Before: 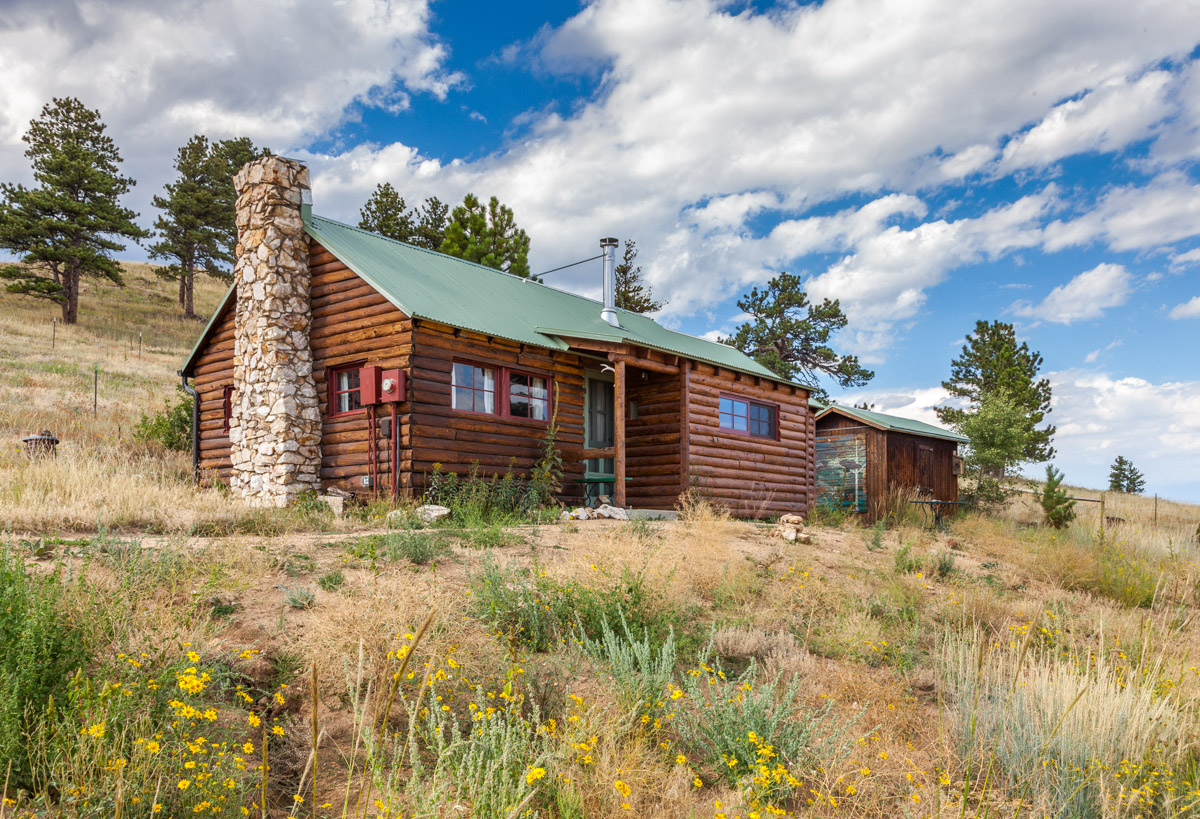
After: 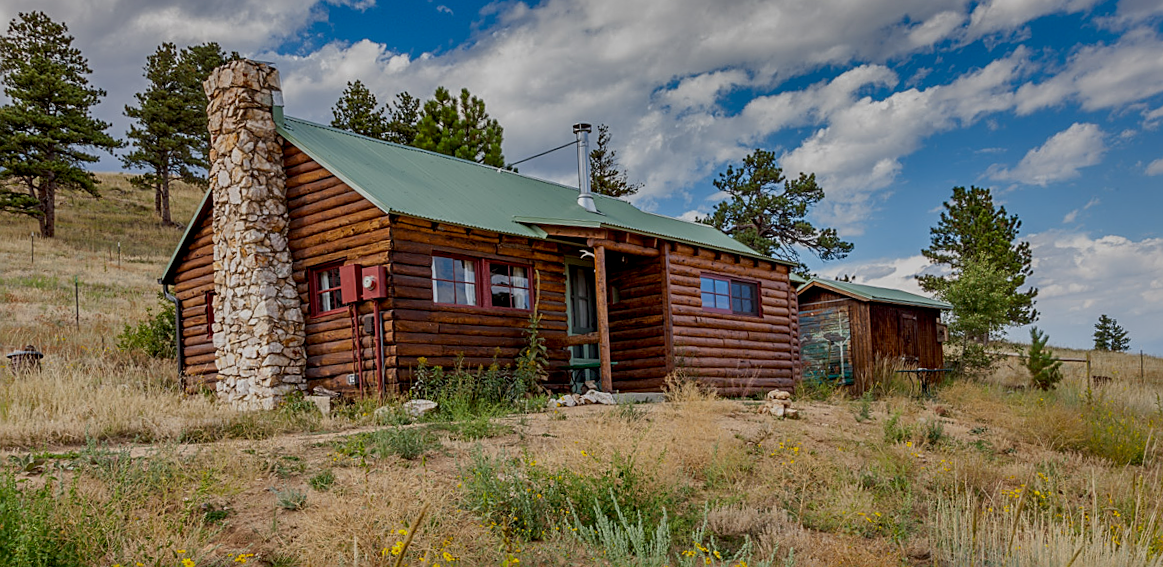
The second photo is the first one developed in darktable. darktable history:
crop: top 11.038%, bottom 13.962%
exposure: black level correction 0.011, exposure -0.478 EV, compensate highlight preservation false
sharpen: on, module defaults
rotate and perspective: rotation -3°, crop left 0.031, crop right 0.968, crop top 0.07, crop bottom 0.93
shadows and highlights: shadows 80.73, white point adjustment -9.07, highlights -61.46, soften with gaussian
